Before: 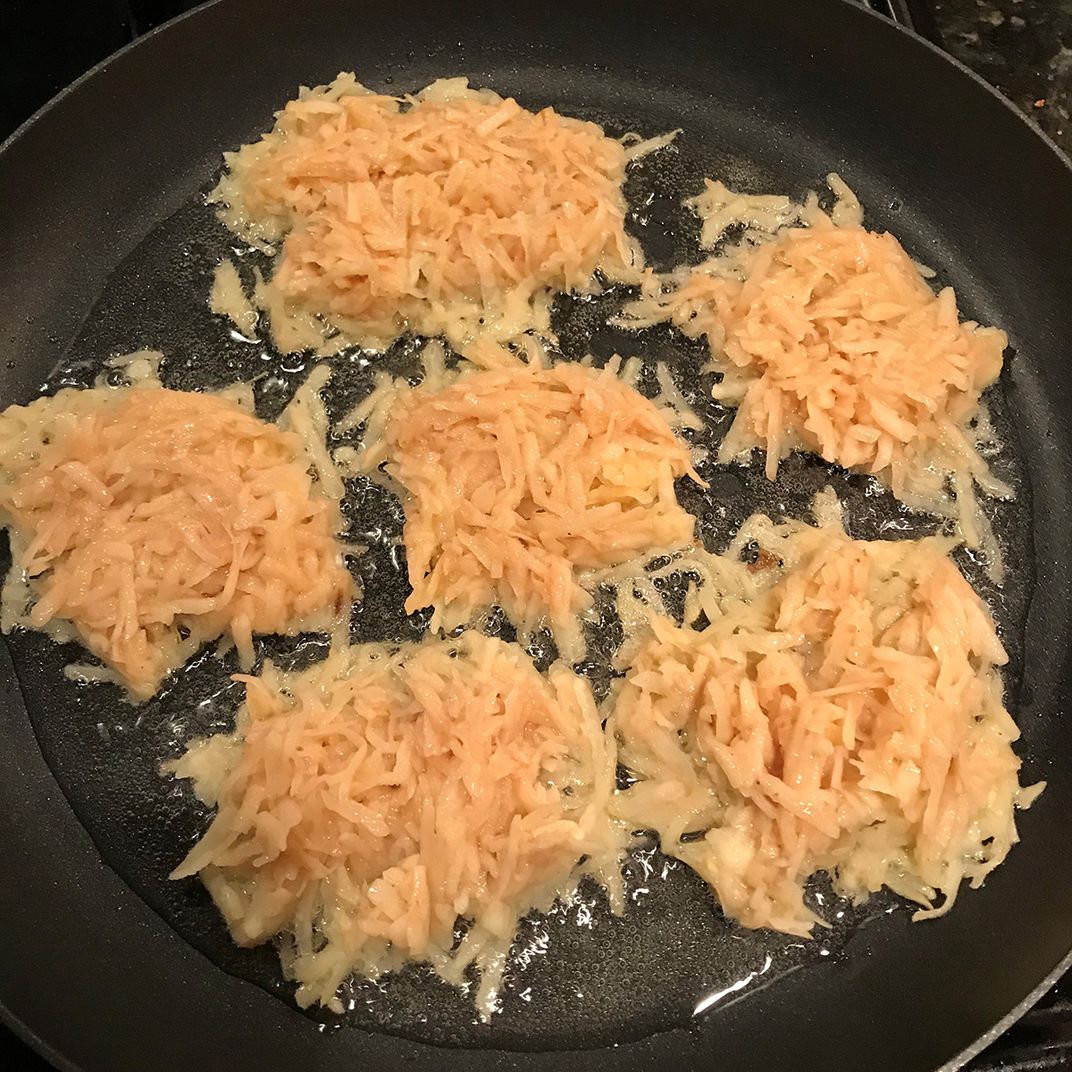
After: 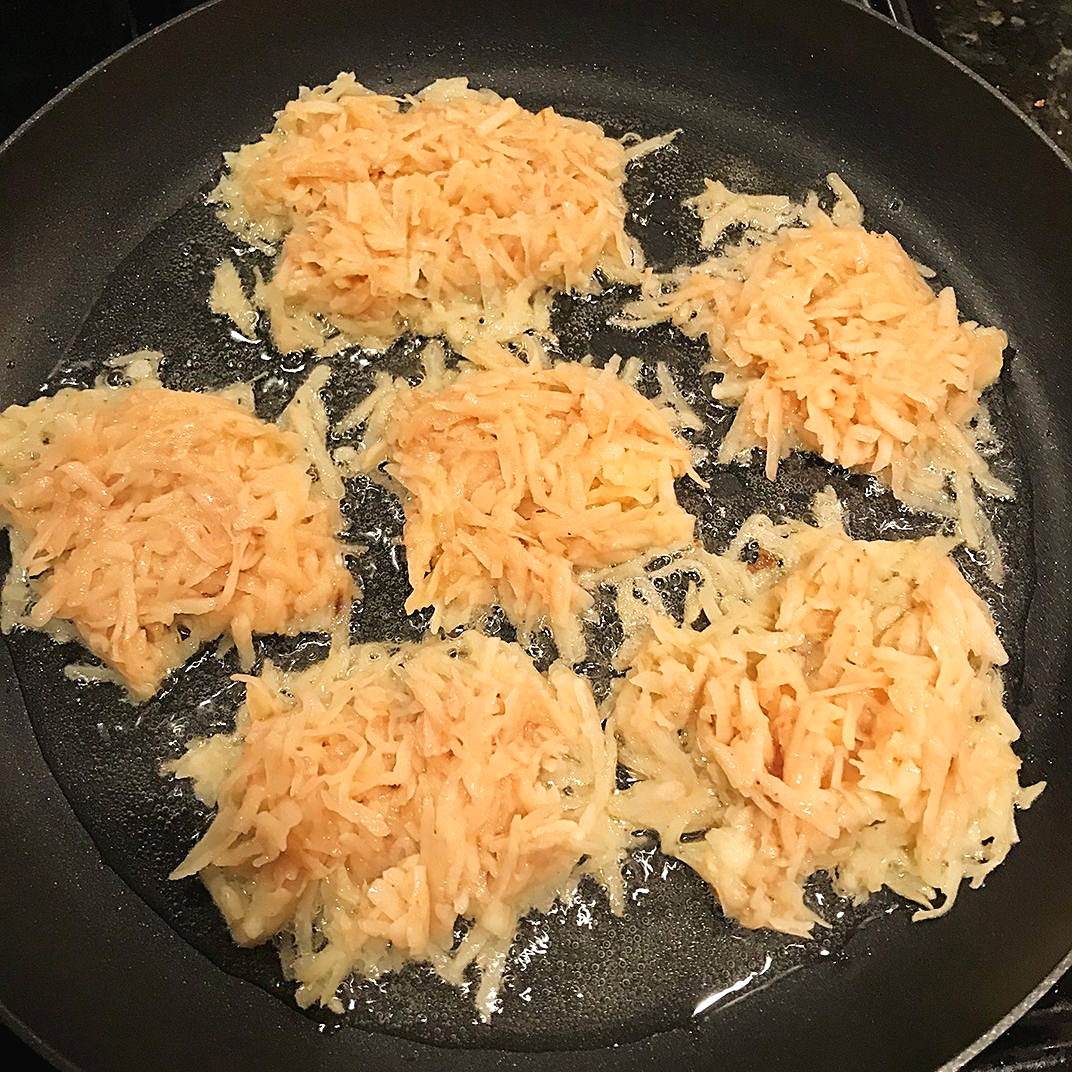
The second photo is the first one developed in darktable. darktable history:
sharpen: on, module defaults
tone curve: curves: ch0 [(0.016, 0.023) (0.248, 0.252) (0.732, 0.797) (1, 1)], preserve colors none
contrast equalizer: octaves 7, y [[0.546, 0.552, 0.554, 0.554, 0.552, 0.546], [0.5 ×6], [0.5 ×6], [0 ×6], [0 ×6]], mix -0.196
